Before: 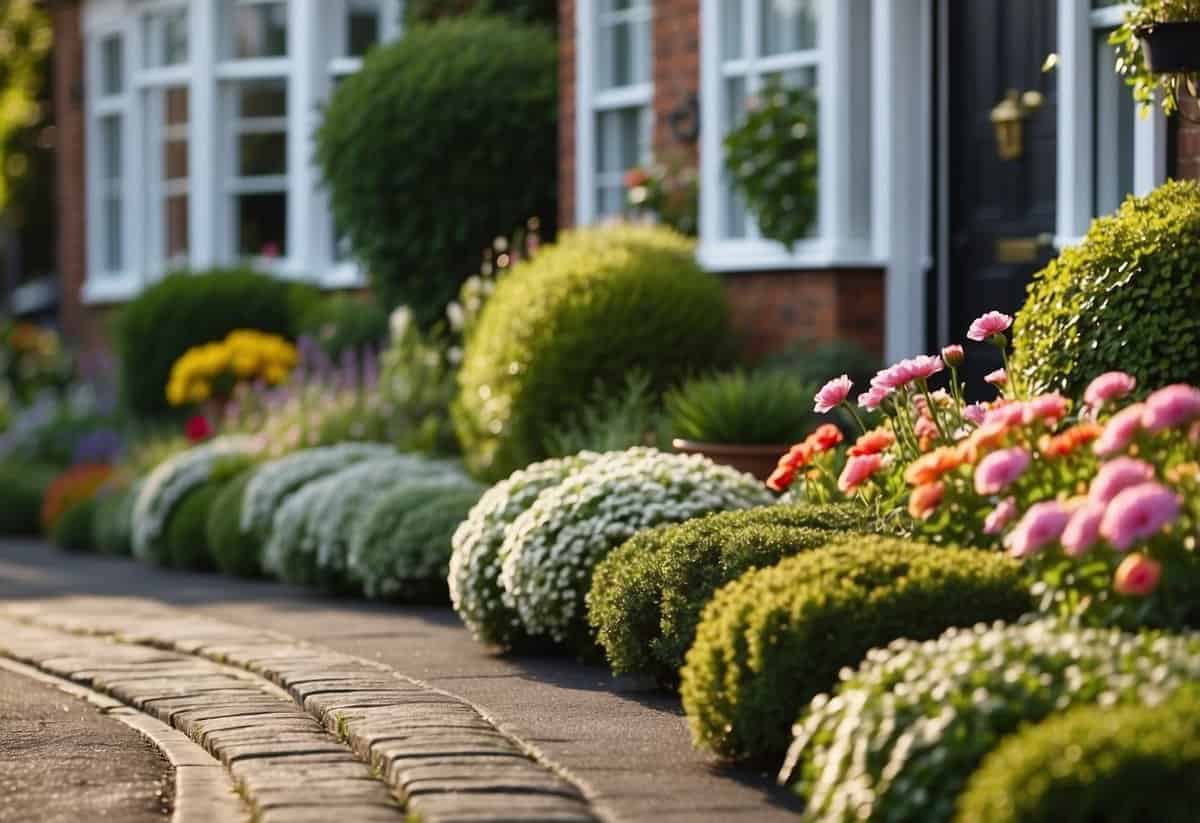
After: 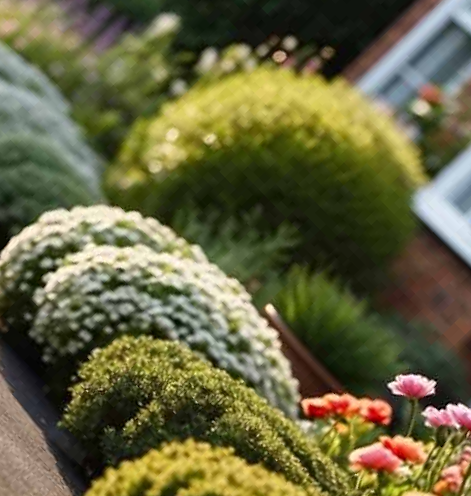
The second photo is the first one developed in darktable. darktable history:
contrast equalizer: octaves 7, y [[0.511, 0.558, 0.631, 0.632, 0.559, 0.512], [0.5 ×6], [0.507, 0.559, 0.627, 0.644, 0.647, 0.647], [0 ×6], [0 ×6]], mix 0.151
crop and rotate: angle -45.98°, top 16.689%, right 0.805%, bottom 11.686%
